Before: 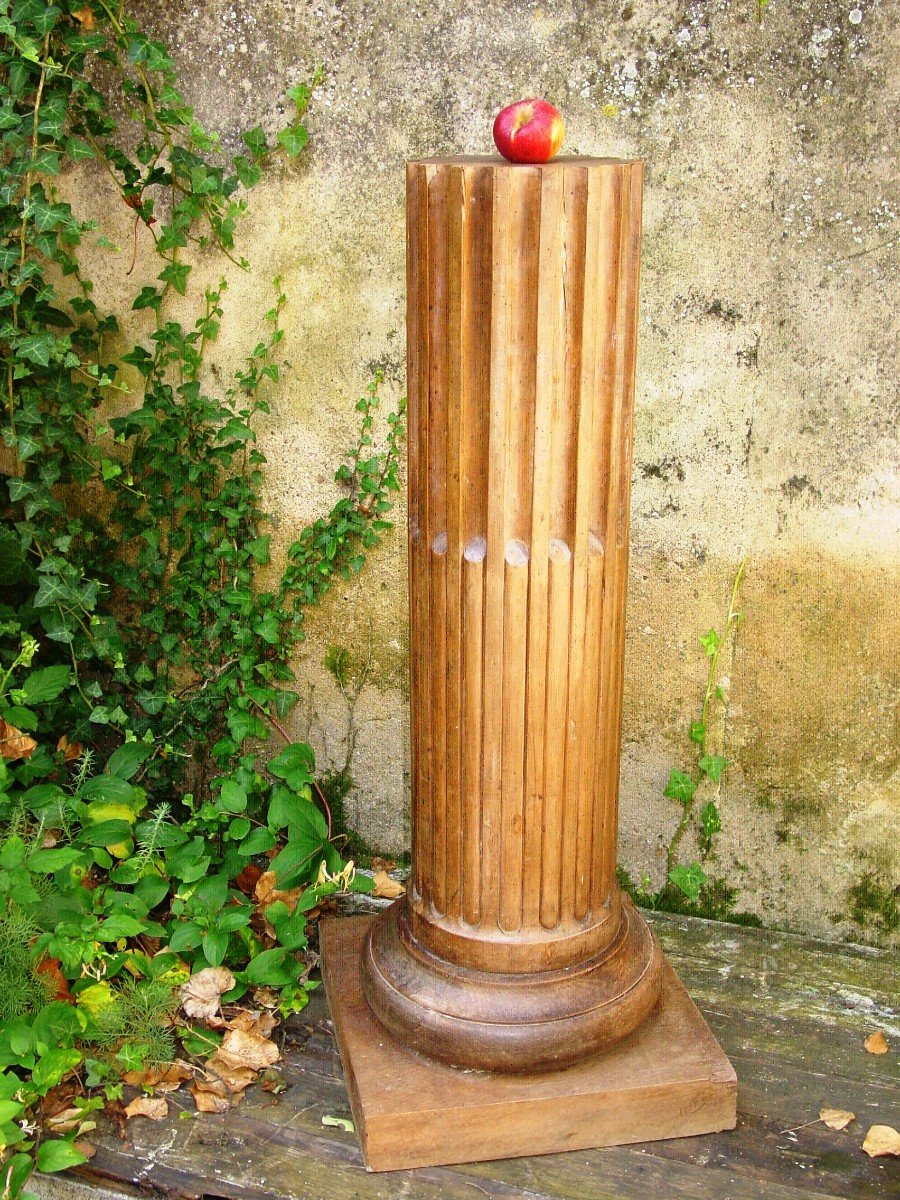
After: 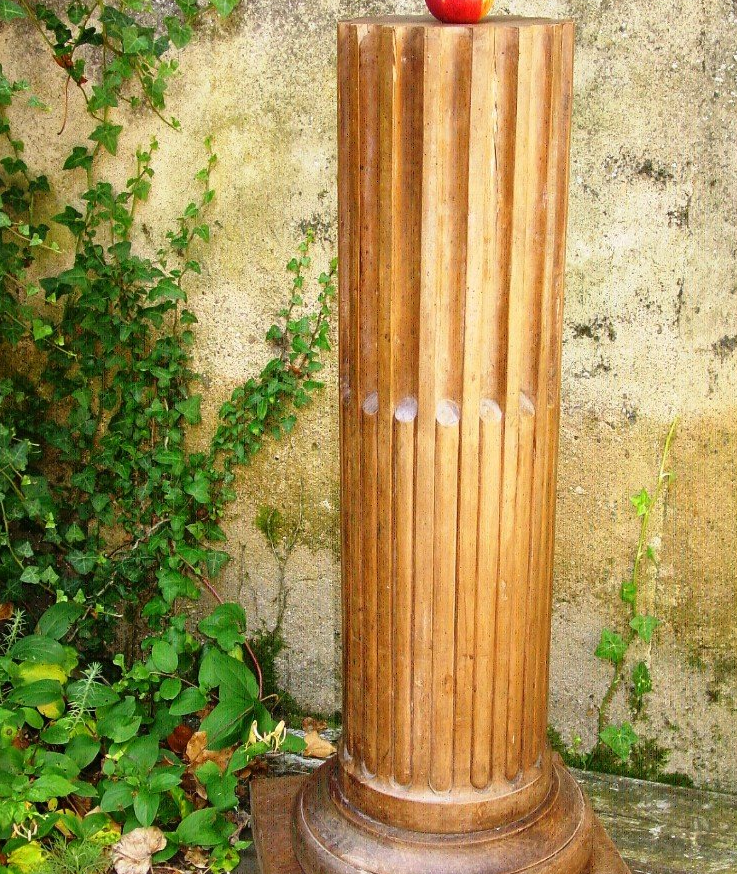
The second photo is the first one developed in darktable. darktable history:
crop: left 7.732%, top 11.673%, right 10.3%, bottom 15.44%
